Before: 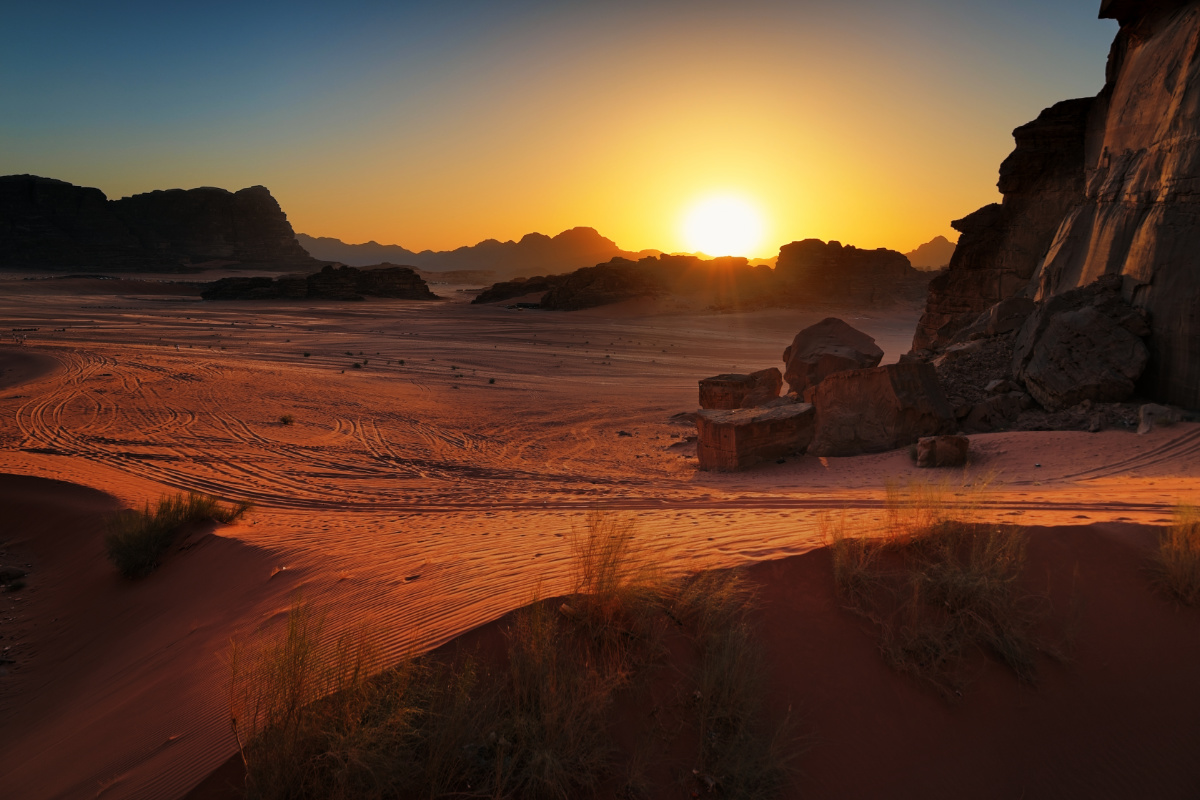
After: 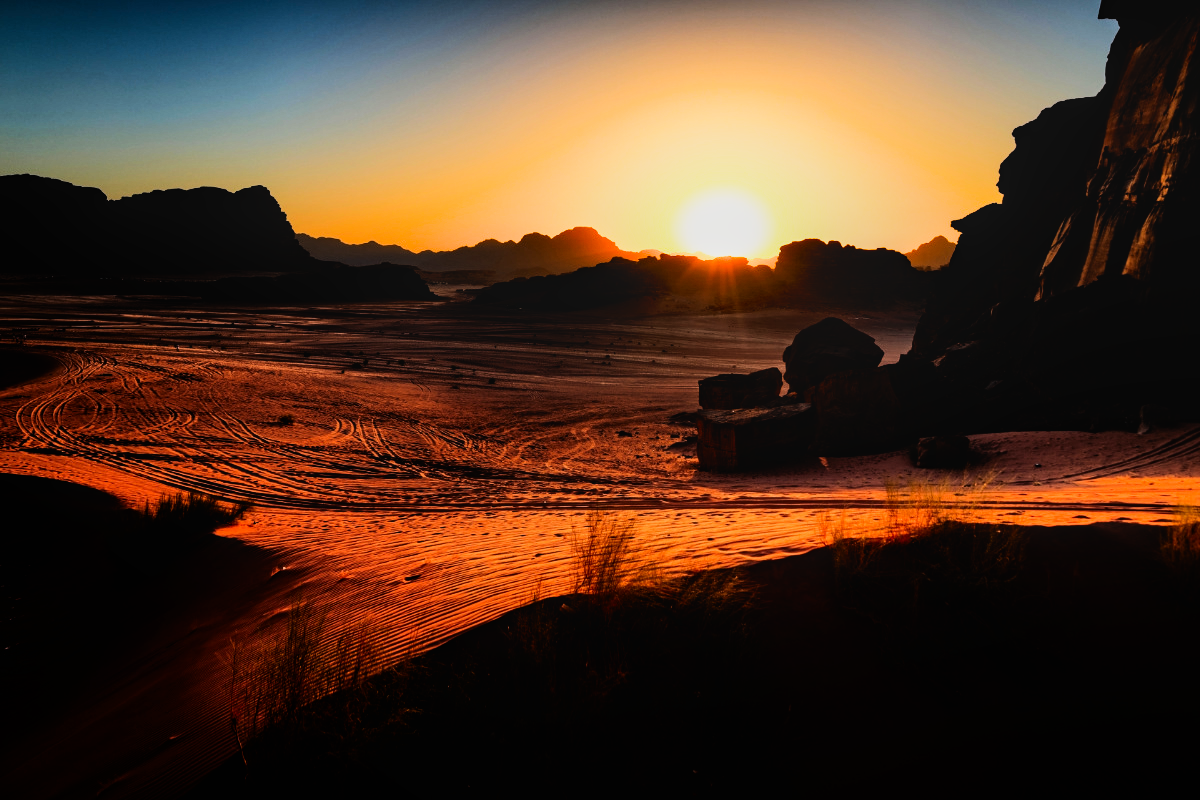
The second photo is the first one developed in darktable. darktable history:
contrast brightness saturation: contrast 0.17, saturation 0.32
filmic rgb: black relative exposure -5.04 EV, white relative exposure 3.52 EV, hardness 3.16, contrast 1.299, highlights saturation mix -48.93%
shadows and highlights: radius 336.2, shadows 28.13, soften with gaussian
local contrast: detail 109%
tone equalizer: -8 EV -0.784 EV, -7 EV -0.668 EV, -6 EV -0.633 EV, -5 EV -0.379 EV, -3 EV 0.399 EV, -2 EV 0.6 EV, -1 EV 0.677 EV, +0 EV 0.729 EV, edges refinement/feathering 500, mask exposure compensation -1.57 EV, preserve details no
